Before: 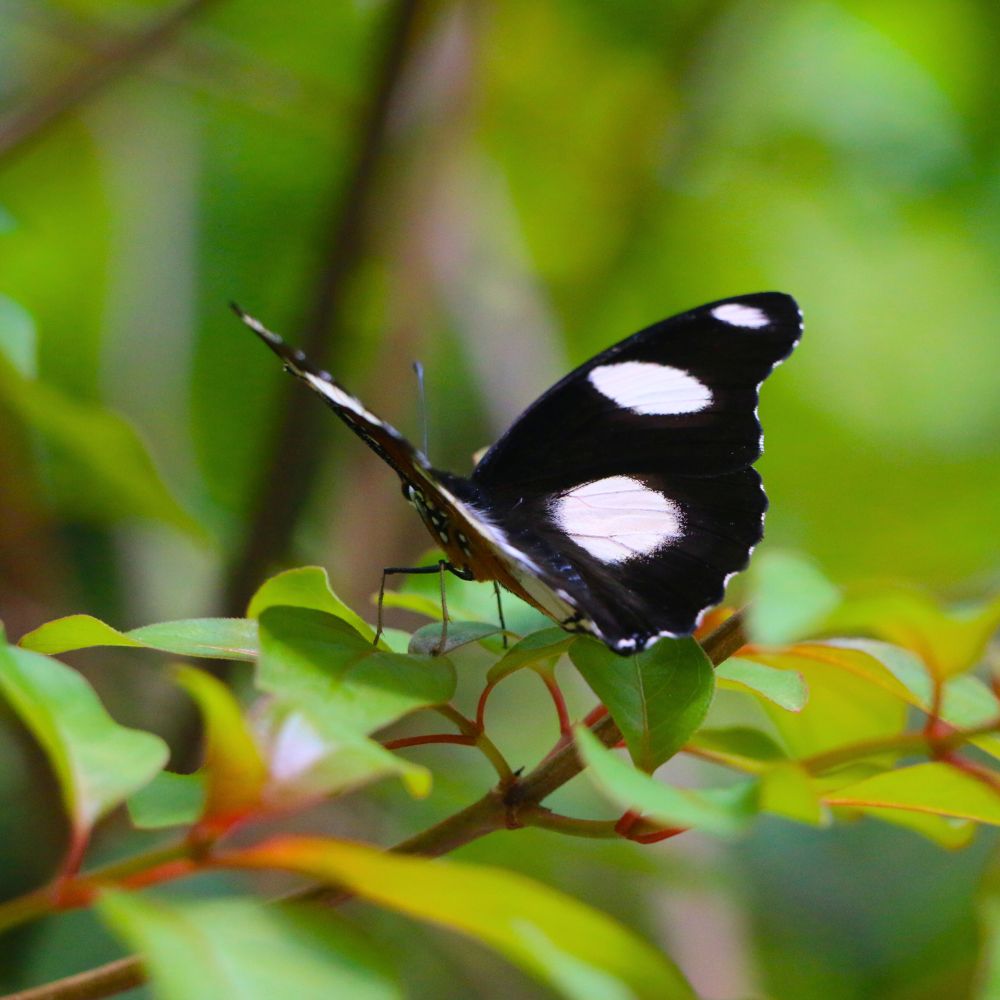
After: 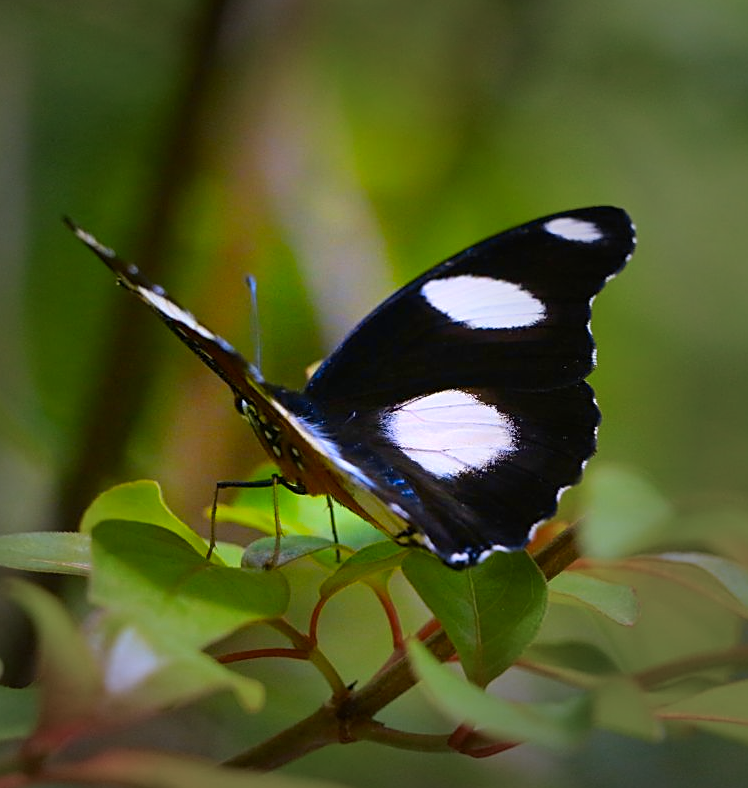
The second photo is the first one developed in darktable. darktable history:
sharpen: on, module defaults
crop: left 16.768%, top 8.653%, right 8.362%, bottom 12.485%
color contrast: green-magenta contrast 1.12, blue-yellow contrast 1.95, unbound 0
vignetting: fall-off start 33.76%, fall-off radius 64.94%, brightness -0.575, center (-0.12, -0.002), width/height ratio 0.959
